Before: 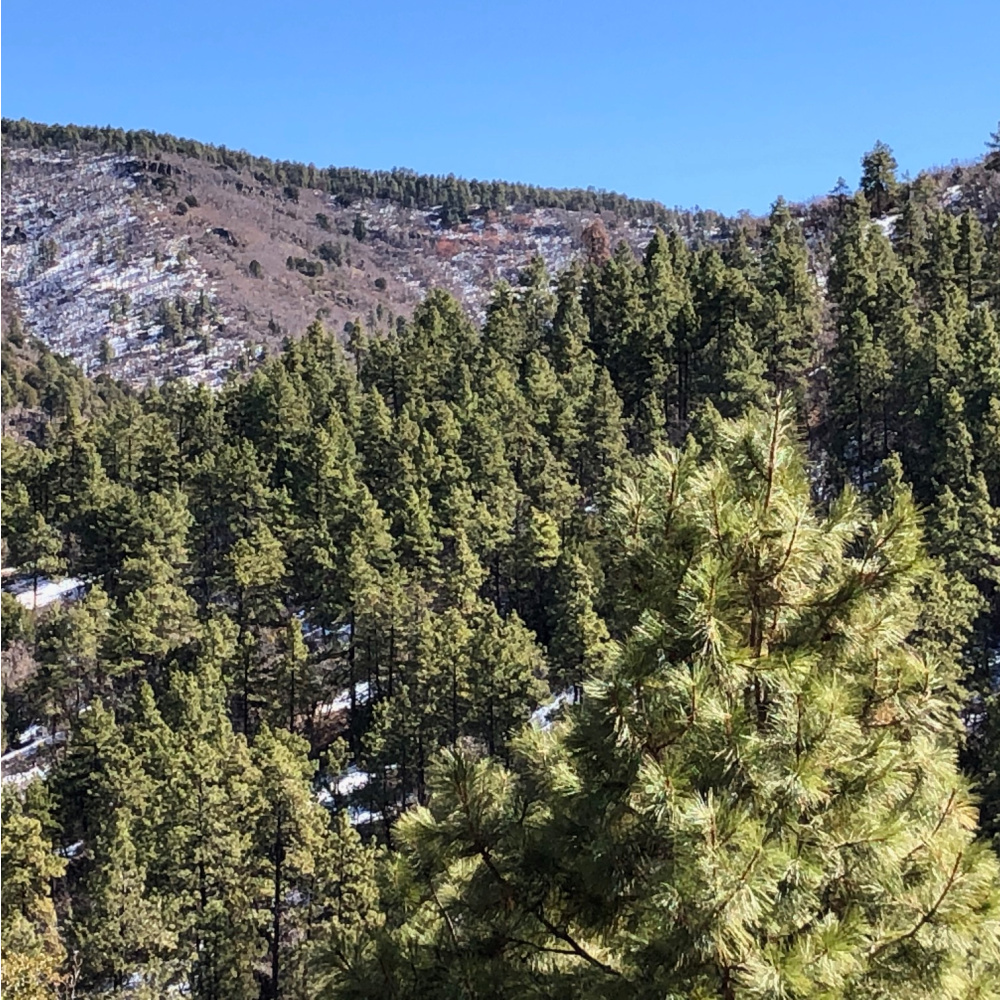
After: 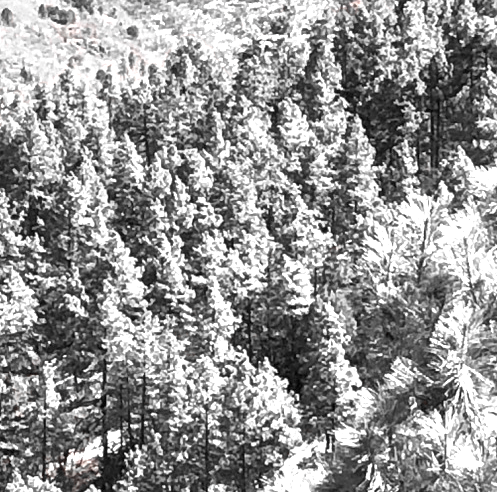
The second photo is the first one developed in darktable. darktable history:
crop: left 24.873%, top 25.264%, right 25.33%, bottom 25.522%
exposure: black level correction 0, exposure 1.667 EV, compensate highlight preservation false
color zones: curves: ch1 [(0, 0.006) (0.094, 0.285) (0.171, 0.001) (0.429, 0.001) (0.571, 0.003) (0.714, 0.004) (0.857, 0.004) (1, 0.006)]
